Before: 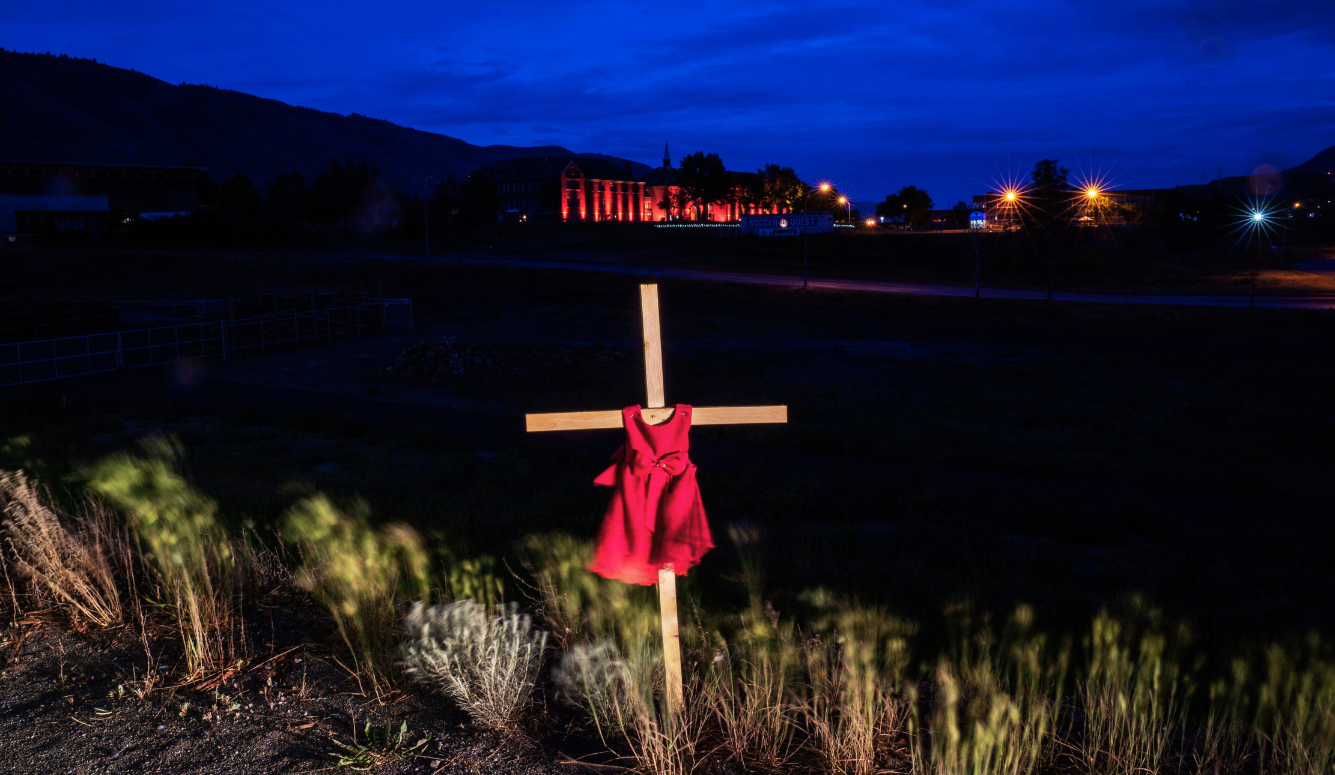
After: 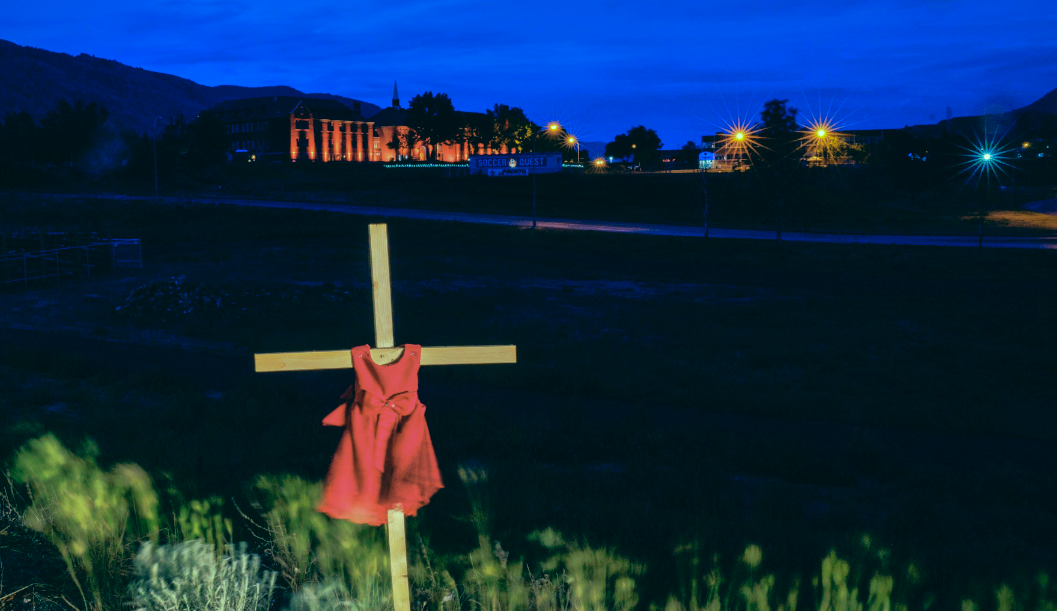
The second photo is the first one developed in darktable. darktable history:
color correction: highlights a* -19.32, highlights b* 9.8, shadows a* -20.44, shadows b* -10.53
crop and rotate: left 20.365%, top 7.745%, right 0.4%, bottom 13.356%
shadows and highlights: on, module defaults
contrast brightness saturation: saturation -0.046
